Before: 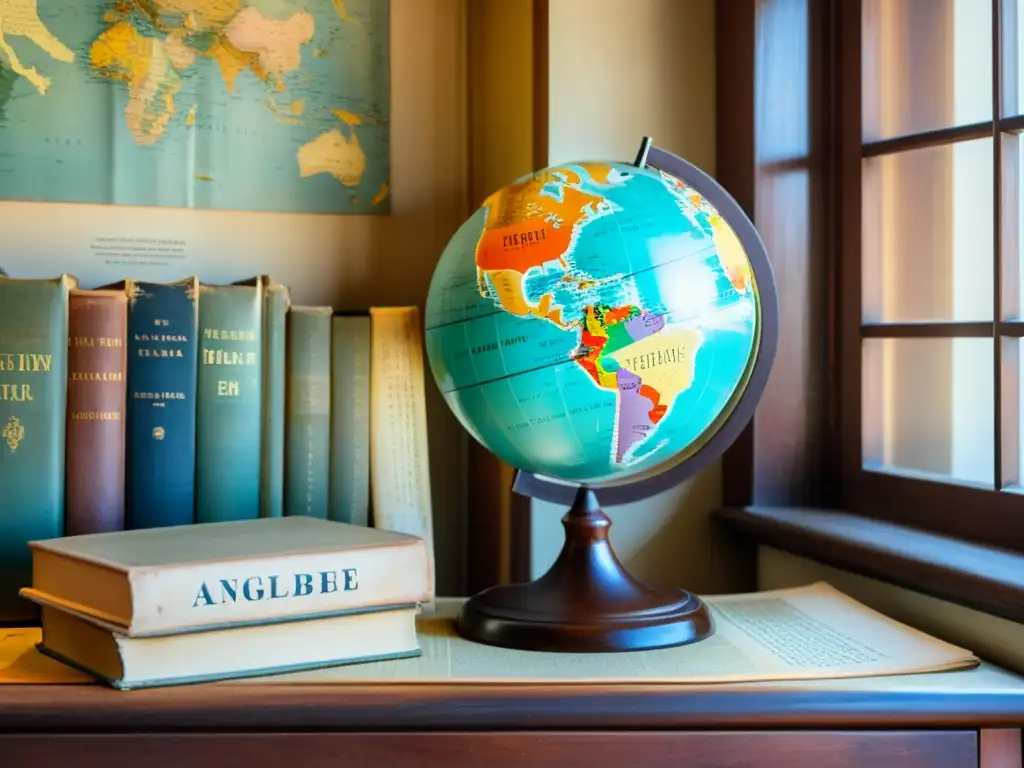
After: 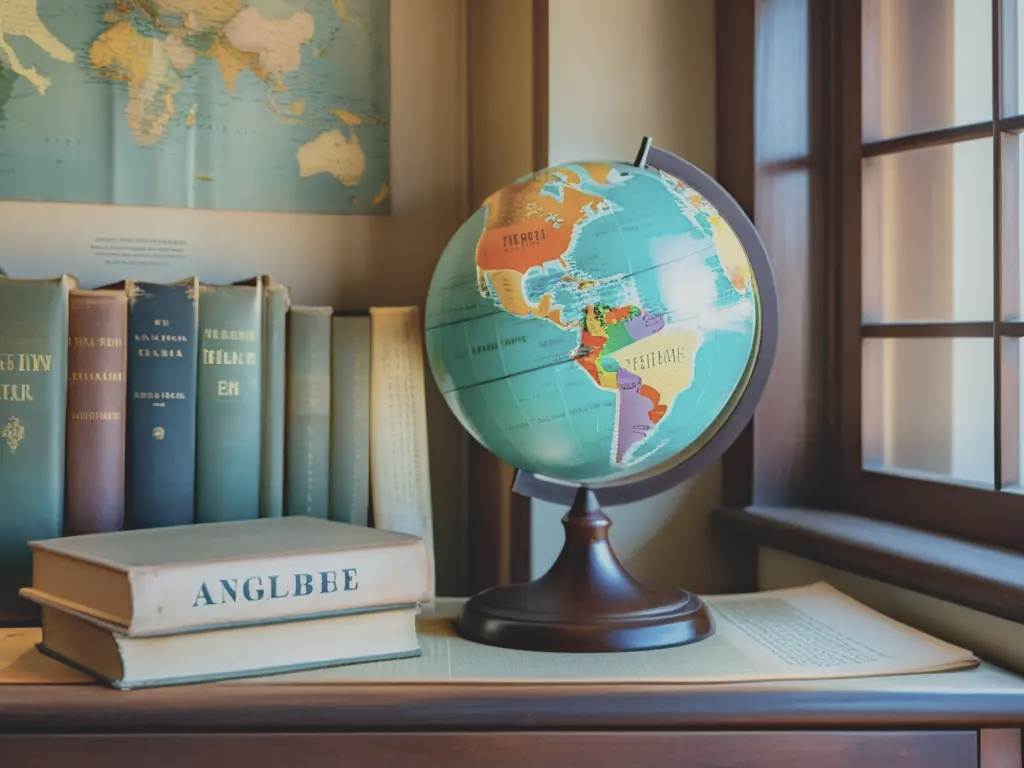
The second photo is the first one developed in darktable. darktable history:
haze removal: compatibility mode true, adaptive false
contrast brightness saturation: contrast -0.263, saturation -0.446
